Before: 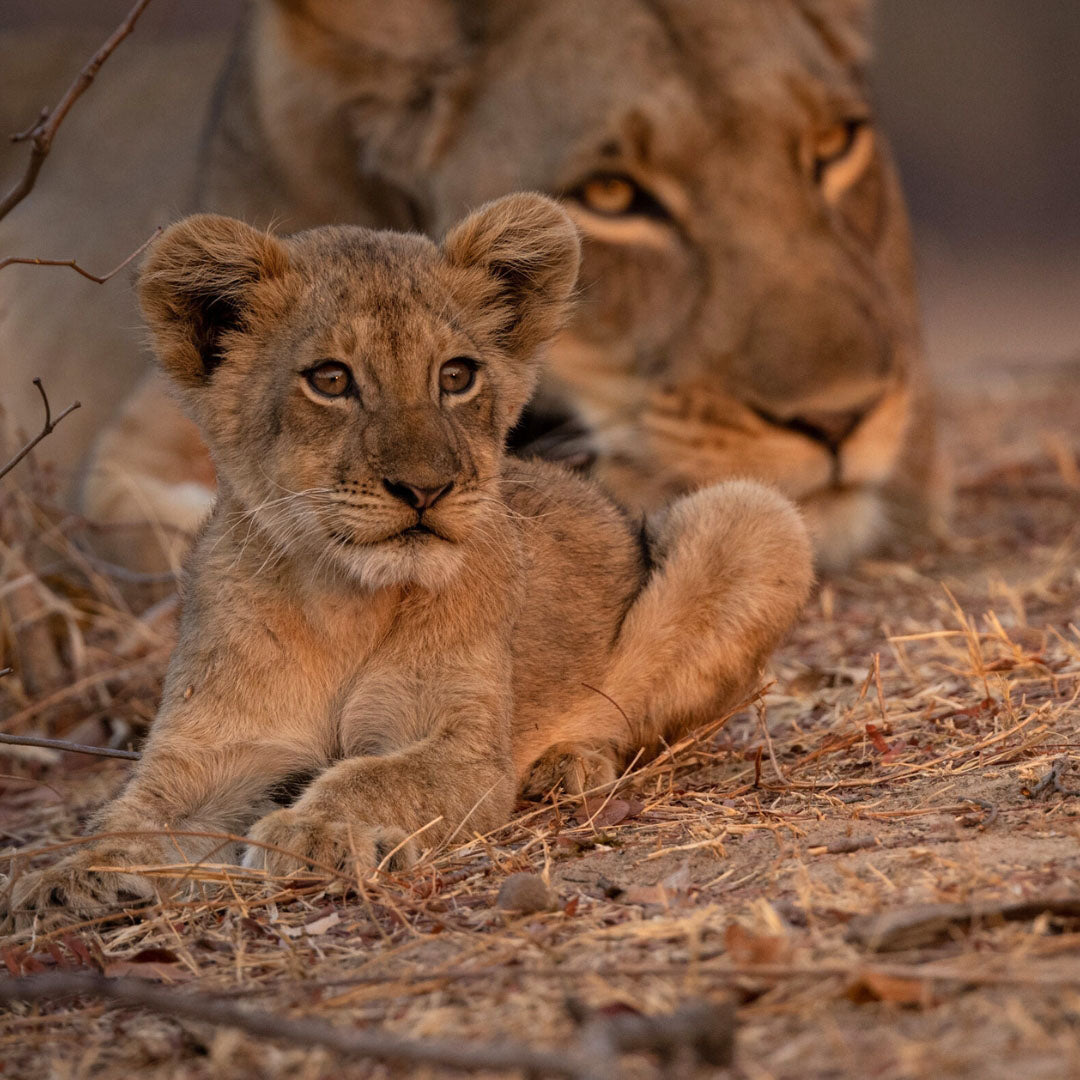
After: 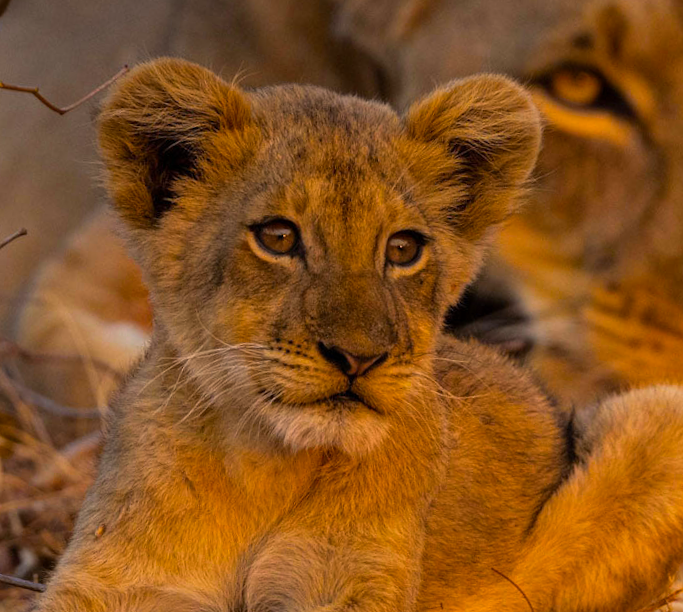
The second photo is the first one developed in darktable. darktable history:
crop and rotate: angle -6.78°, left 2.028%, top 6.782%, right 27.698%, bottom 30.164%
contrast brightness saturation: contrast 0.047
color balance rgb: linear chroma grading › global chroma 9.062%, perceptual saturation grading › global saturation 59.888%, perceptual saturation grading › highlights 20.565%, perceptual saturation grading › shadows -49.447%
